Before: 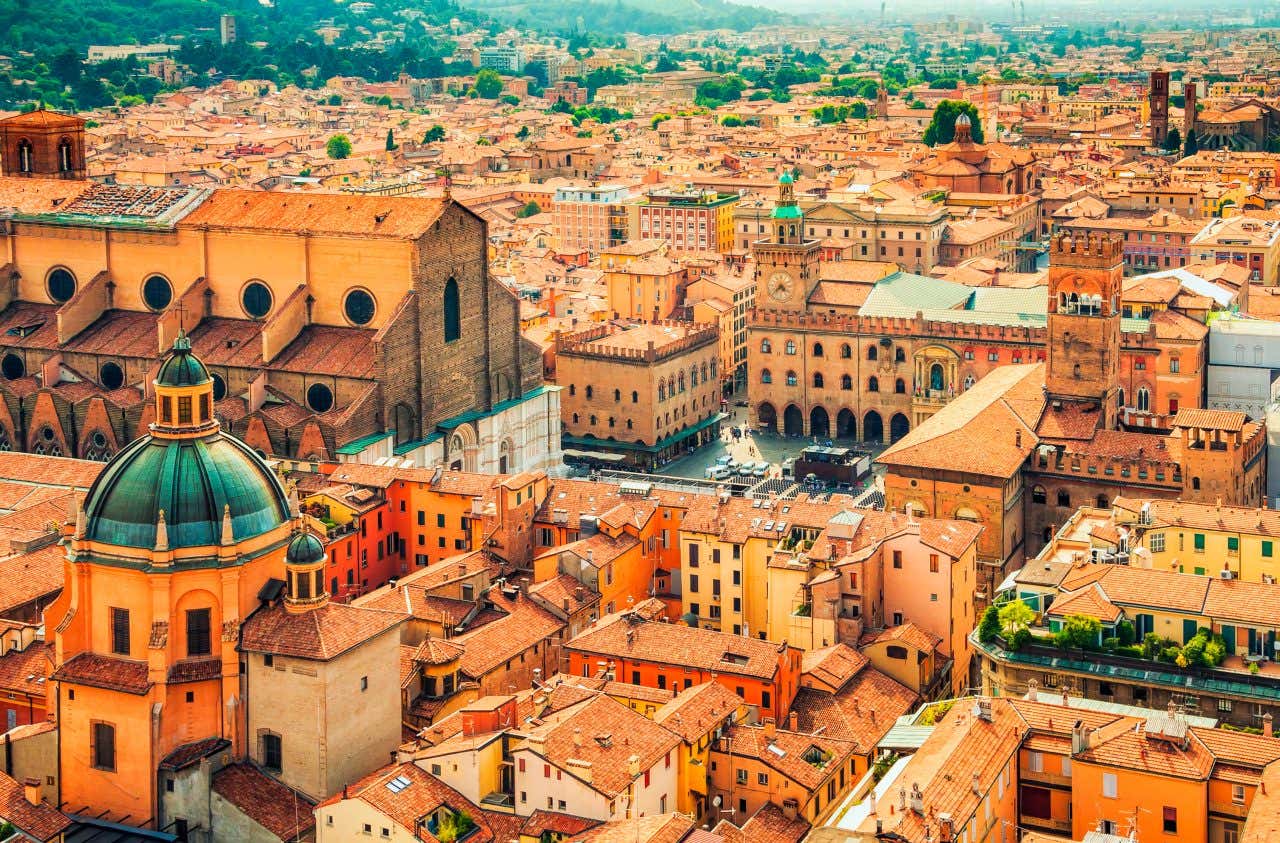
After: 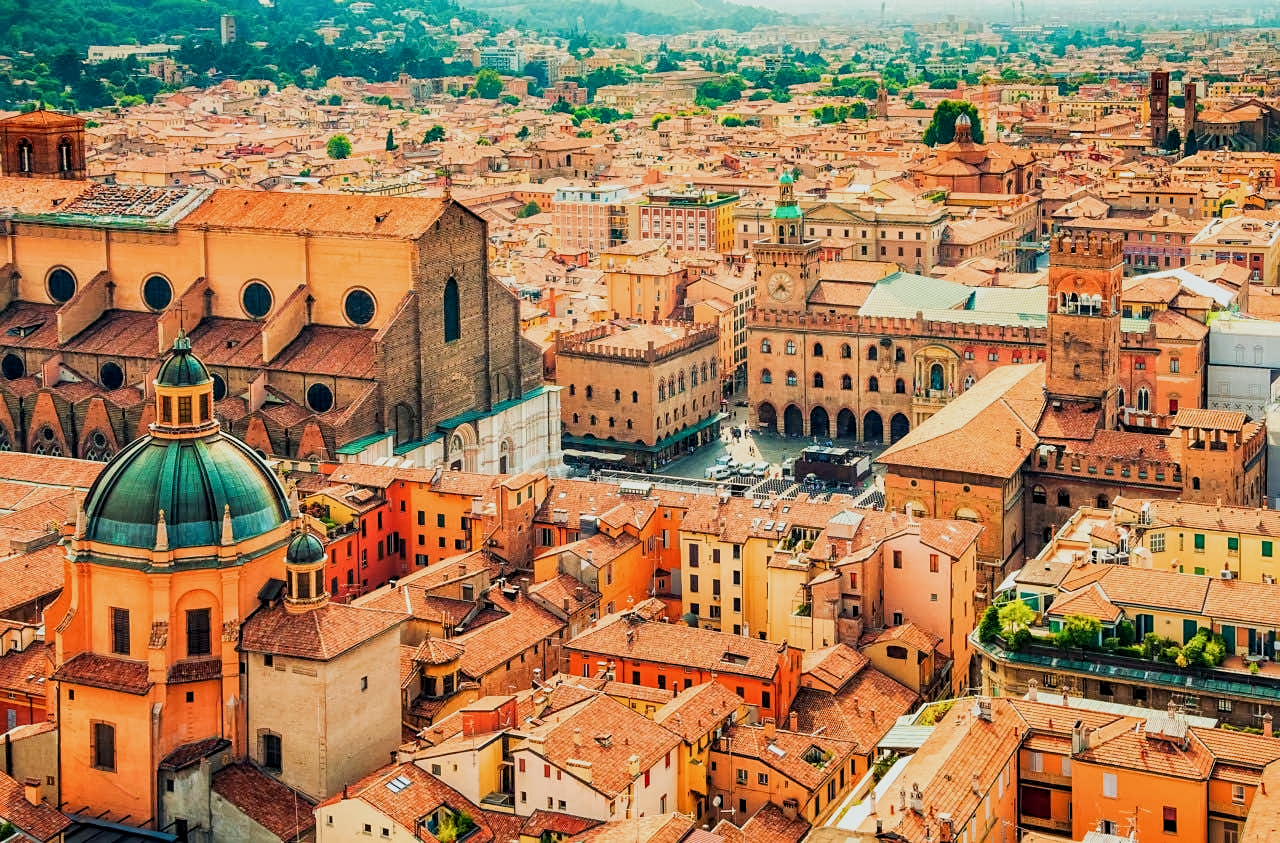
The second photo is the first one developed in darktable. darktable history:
contrast equalizer: octaves 7, y [[0.6 ×6], [0.55 ×6], [0 ×6], [0 ×6], [0 ×6]], mix 0.15
raw chromatic aberrations: on, module defaults
sharpen: amount 0.2
sigmoid "neutral gray": contrast 1.22, skew 0.65
denoise (profiled): strength 1.2, bias correction -10, a [-1, 0, 0], y [[0.5 ×7] ×4, [0 ×7], [0.5 ×7]], compensate highlight preservation false
